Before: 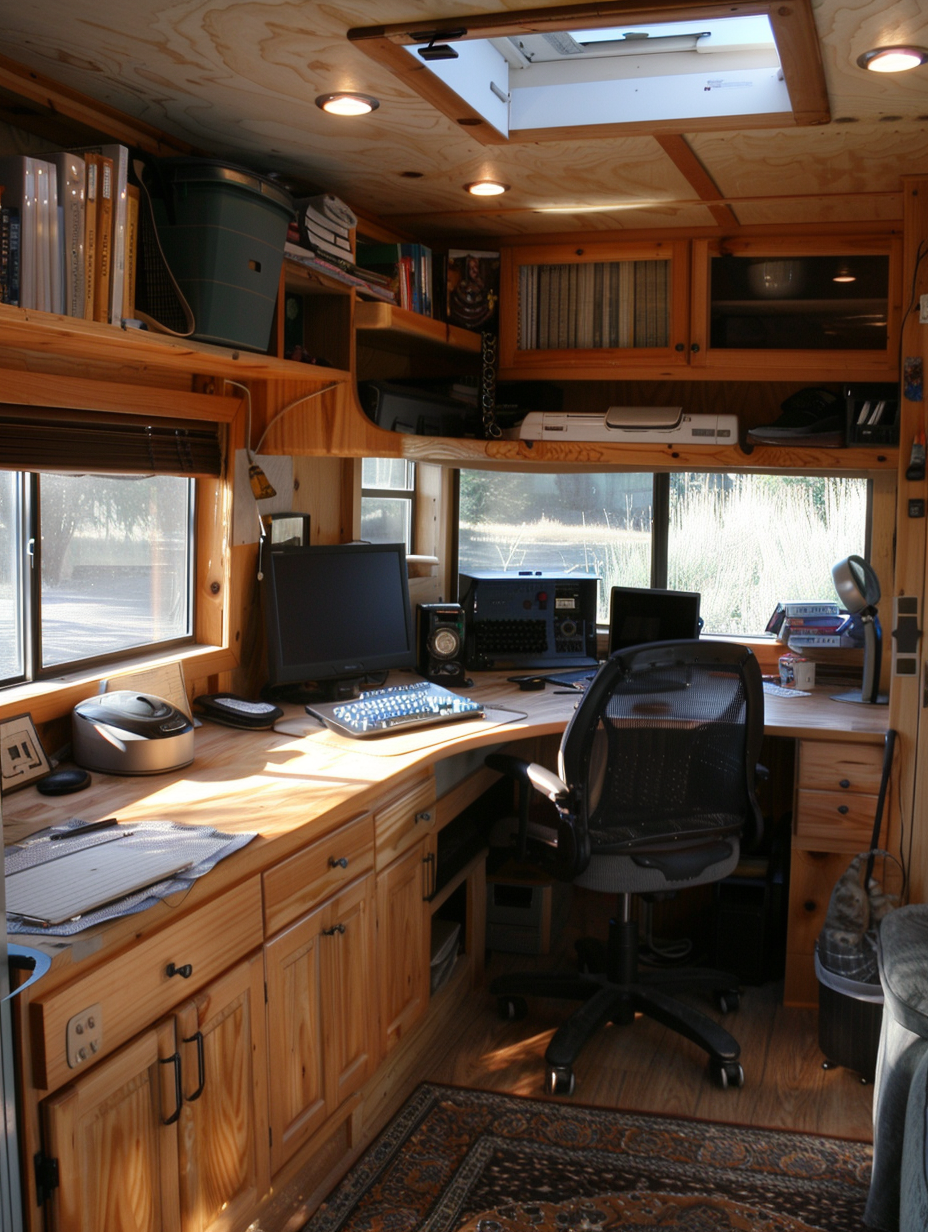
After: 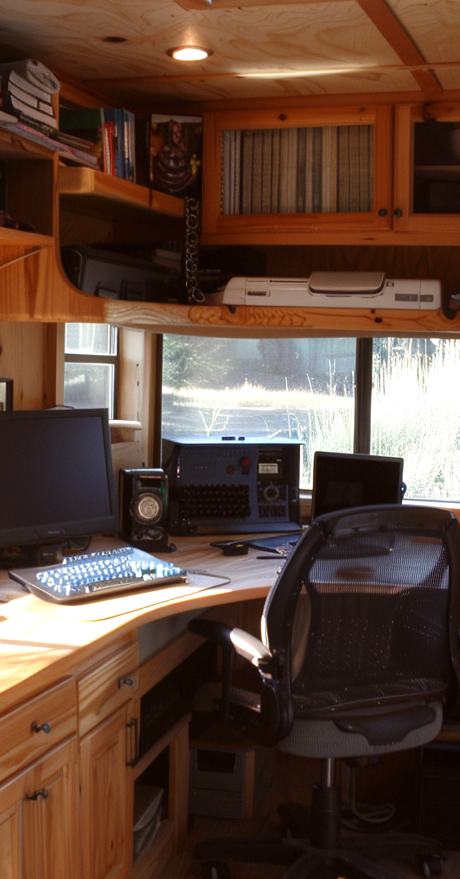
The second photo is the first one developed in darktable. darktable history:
color balance: mode lift, gamma, gain (sRGB), lift [1, 1.049, 1, 1]
crop: left 32.075%, top 10.976%, right 18.355%, bottom 17.596%
exposure: exposure 0.197 EV, compensate highlight preservation false
